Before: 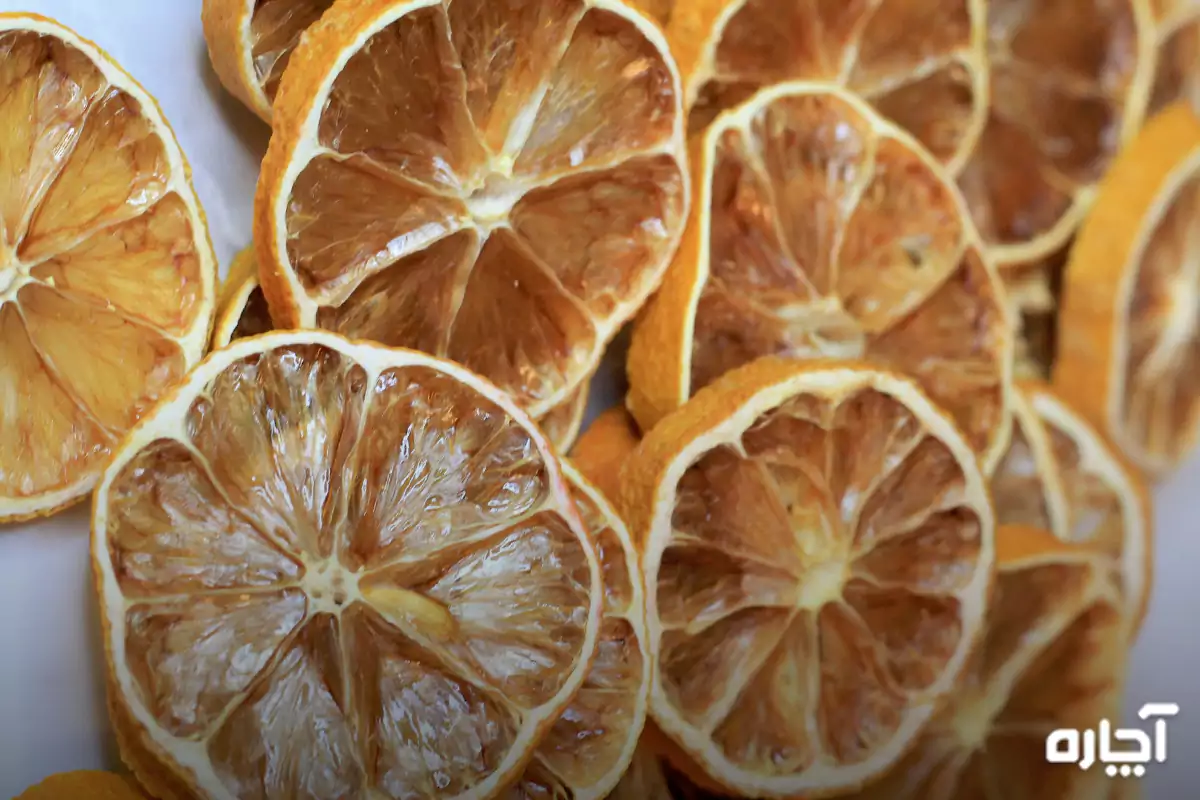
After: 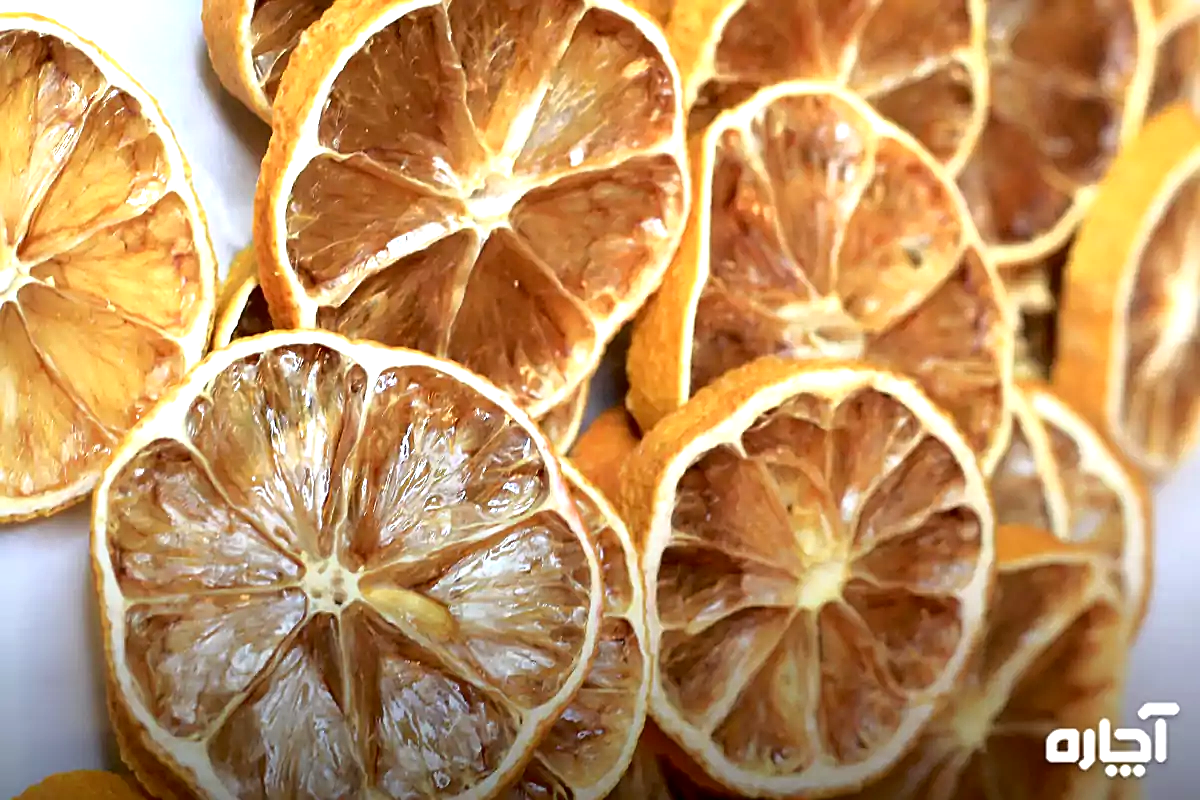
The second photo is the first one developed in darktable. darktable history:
tone curve: curves: ch0 [(0, 0) (0.224, 0.12) (0.375, 0.296) (0.528, 0.472) (0.681, 0.634) (0.8, 0.766) (0.873, 0.877) (1, 1)], color space Lab, independent channels, preserve colors none
exposure: black level correction 0, exposure 0.898 EV, compensate highlight preservation false
sharpen: amount 0.49
